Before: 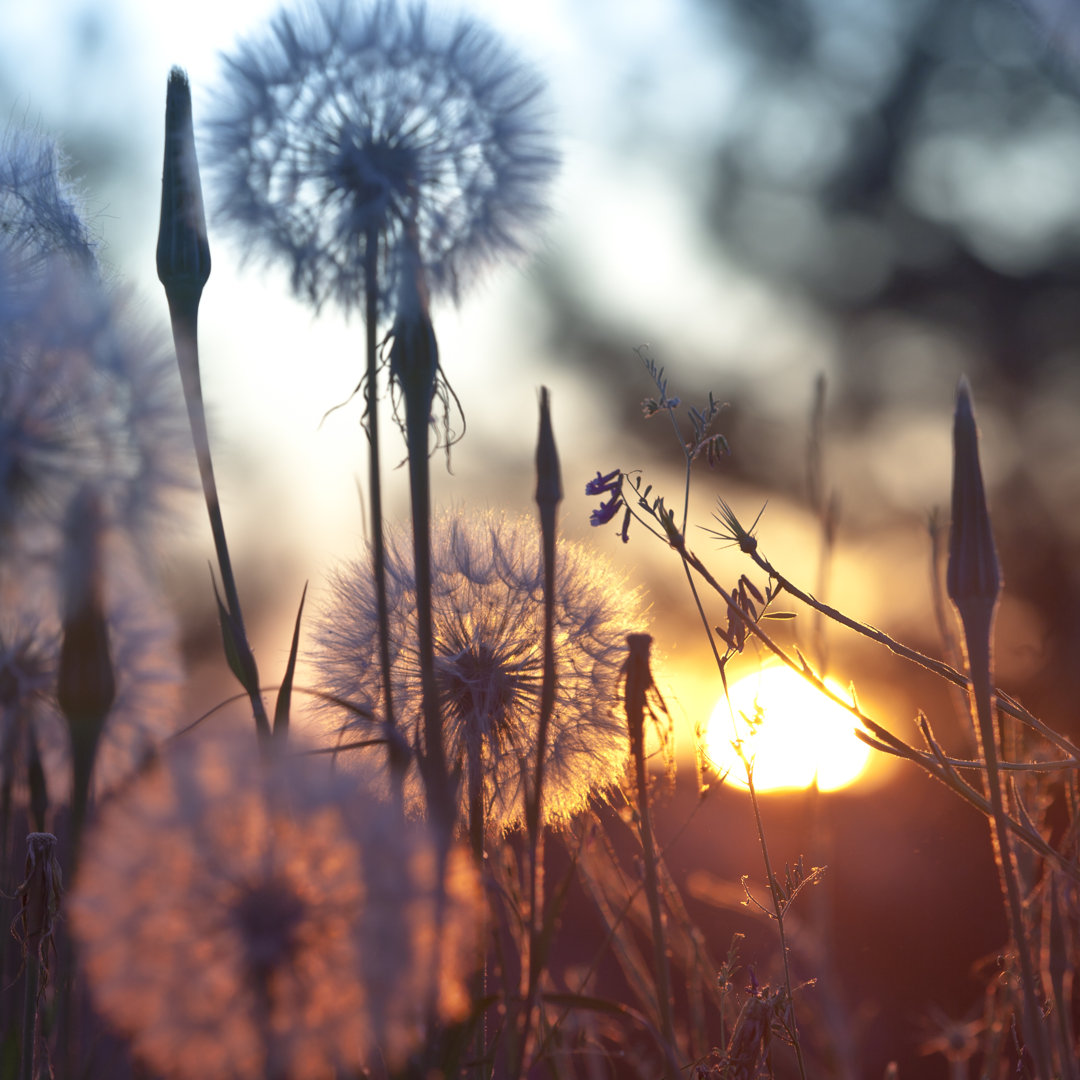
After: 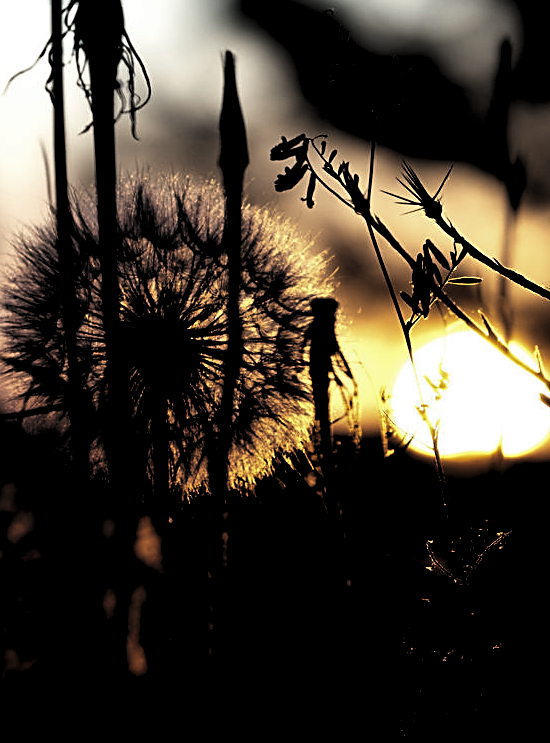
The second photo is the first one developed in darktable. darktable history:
crop and rotate: left 29.237%, top 31.152%, right 19.807%
sharpen: on, module defaults
levels: levels [0.514, 0.759, 1]
